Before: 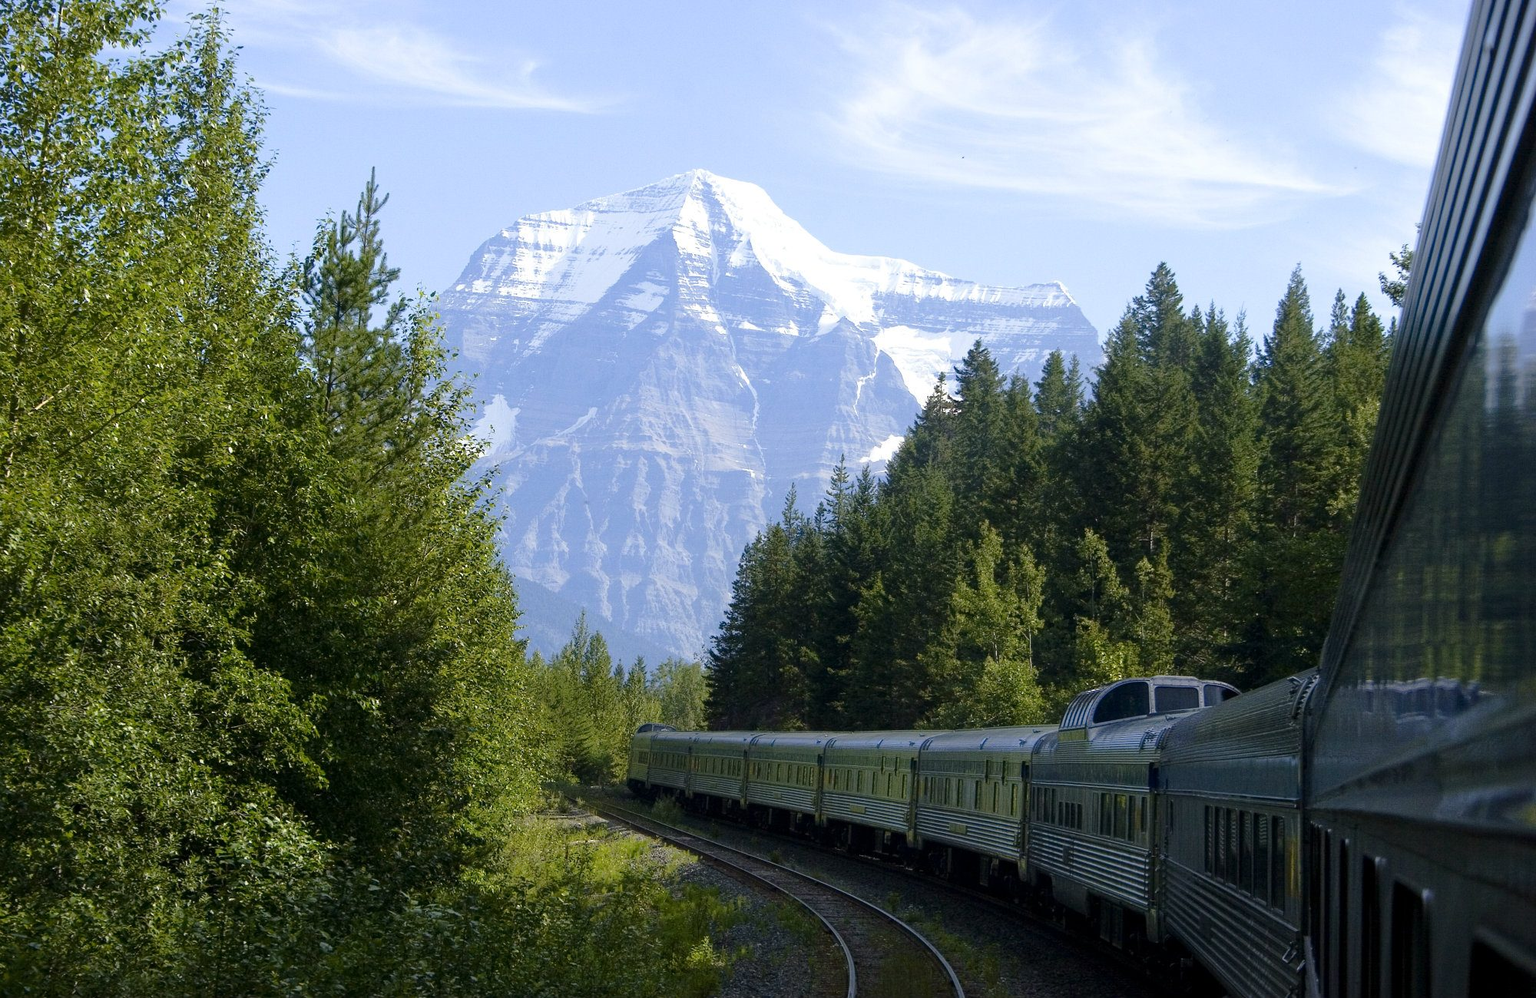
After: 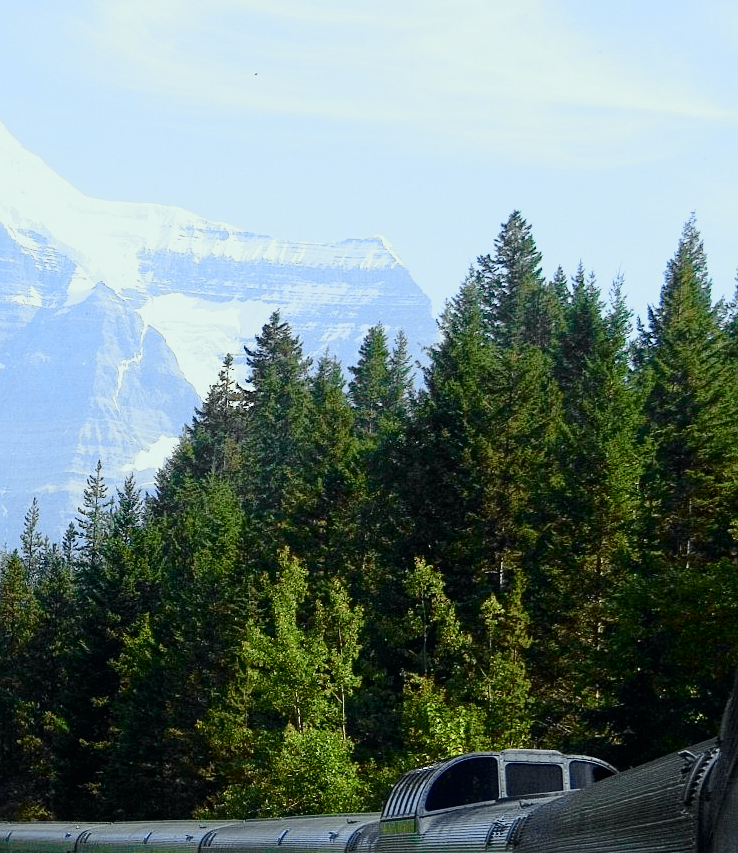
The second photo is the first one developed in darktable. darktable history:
color correction: highlights a* -6.69, highlights b* 0.49
sharpen: radius 1.272, amount 0.305, threshold 0
tone curve: curves: ch0 [(0, 0) (0.078, 0.029) (0.265, 0.241) (0.507, 0.56) (0.744, 0.826) (1, 0.948)]; ch1 [(0, 0) (0.346, 0.307) (0.418, 0.383) (0.46, 0.439) (0.482, 0.493) (0.502, 0.5) (0.517, 0.506) (0.55, 0.557) (0.601, 0.637) (0.666, 0.7) (1, 1)]; ch2 [(0, 0) (0.346, 0.34) (0.431, 0.45) (0.485, 0.494) (0.5, 0.498) (0.508, 0.499) (0.532, 0.546) (0.579, 0.628) (0.625, 0.668) (1, 1)], color space Lab, independent channels, preserve colors none
crop and rotate: left 49.936%, top 10.094%, right 13.136%, bottom 24.256%
